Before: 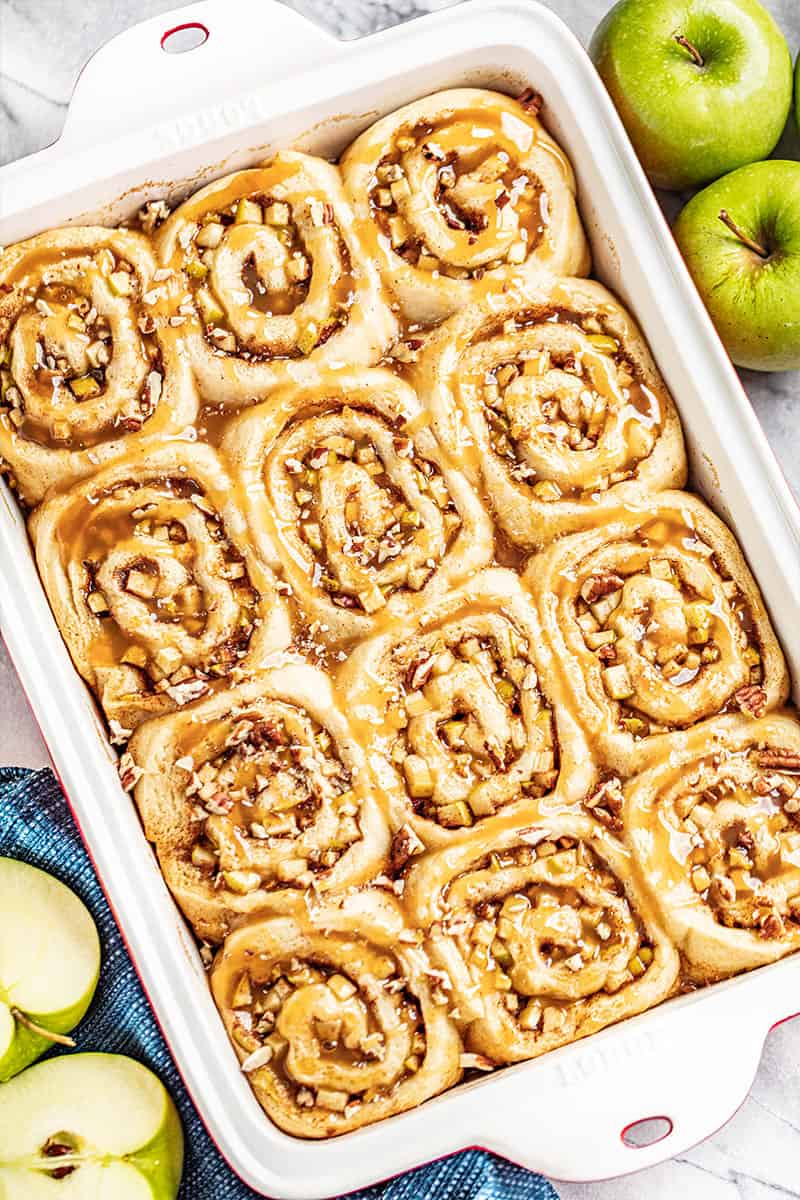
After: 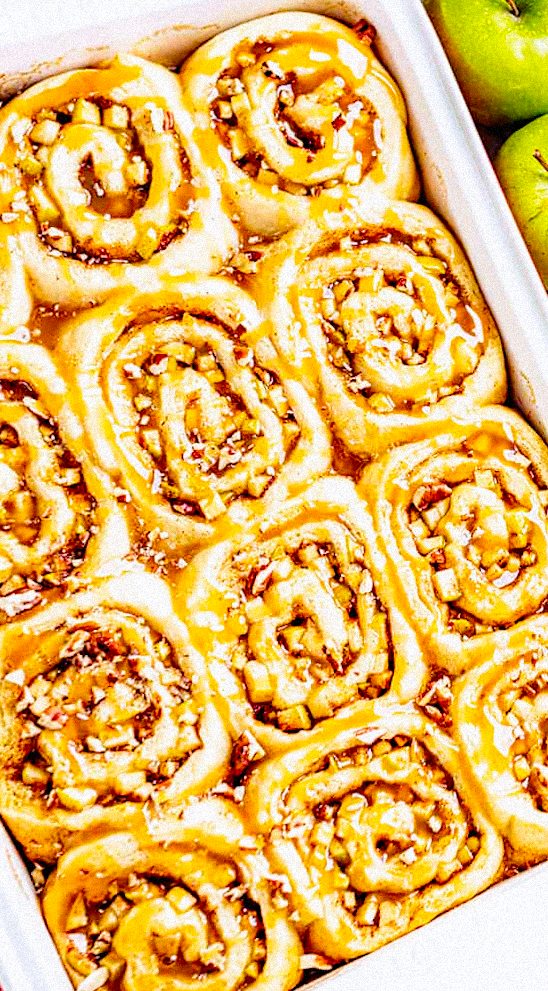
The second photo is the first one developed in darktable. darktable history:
color calibration: illuminant as shot in camera, x 0.358, y 0.373, temperature 4628.91 K
crop and rotate: left 24.034%, top 2.838%, right 6.406%, bottom 6.299%
filmic rgb: black relative exposure -6.3 EV, white relative exposure 2.8 EV, threshold 3 EV, target black luminance 0%, hardness 4.6, latitude 67.35%, contrast 1.292, shadows ↔ highlights balance -3.5%, preserve chrominance no, color science v4 (2020), contrast in shadows soft, enable highlight reconstruction true
grain: mid-tones bias 0%
haze removal: strength 0.02, distance 0.25, compatibility mode true, adaptive false
rotate and perspective: rotation -0.013°, lens shift (vertical) -0.027, lens shift (horizontal) 0.178, crop left 0.016, crop right 0.989, crop top 0.082, crop bottom 0.918
color balance rgb: perceptual saturation grading › global saturation 25%, perceptual brilliance grading › mid-tones 10%, perceptual brilliance grading › shadows 15%, global vibrance 20%
